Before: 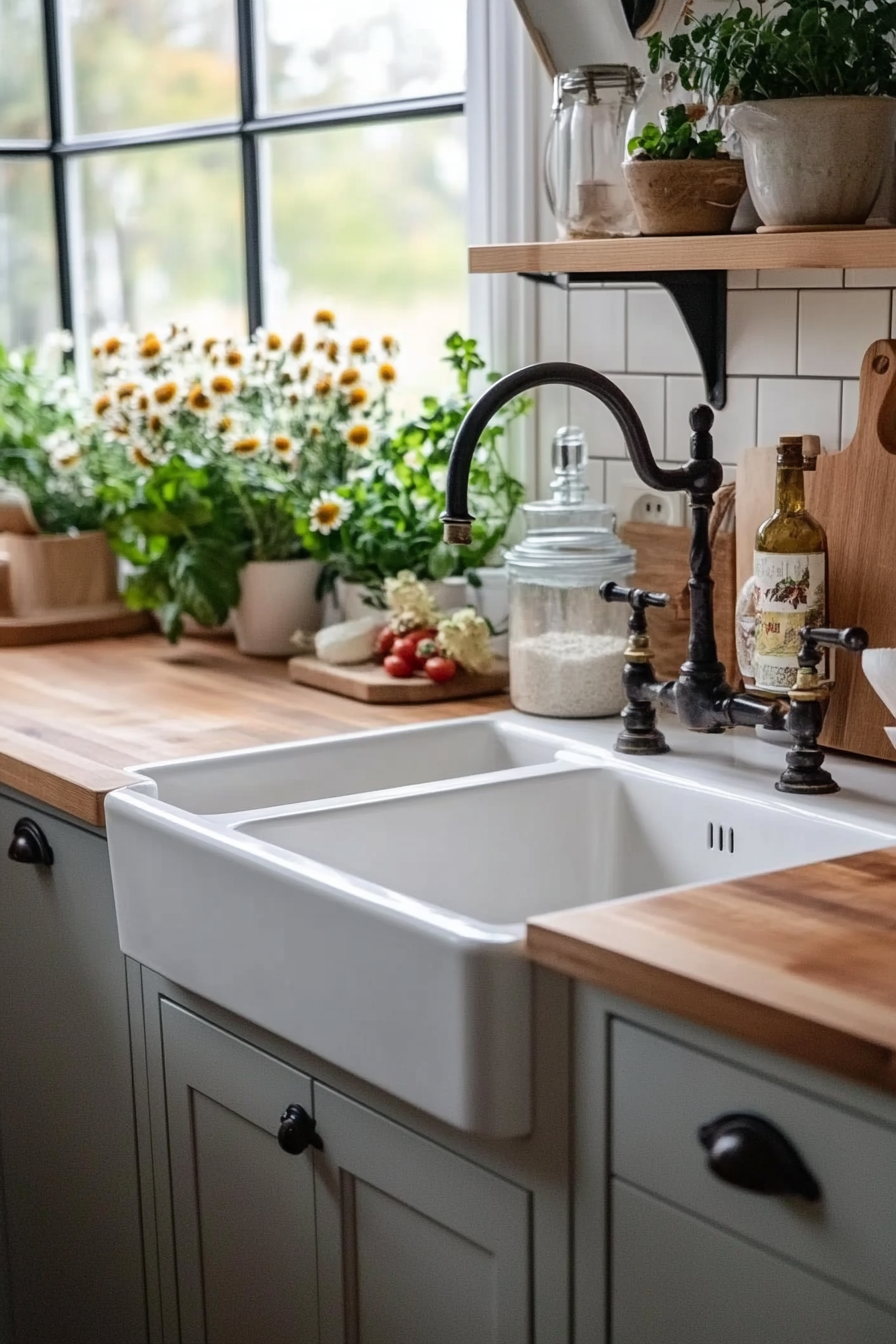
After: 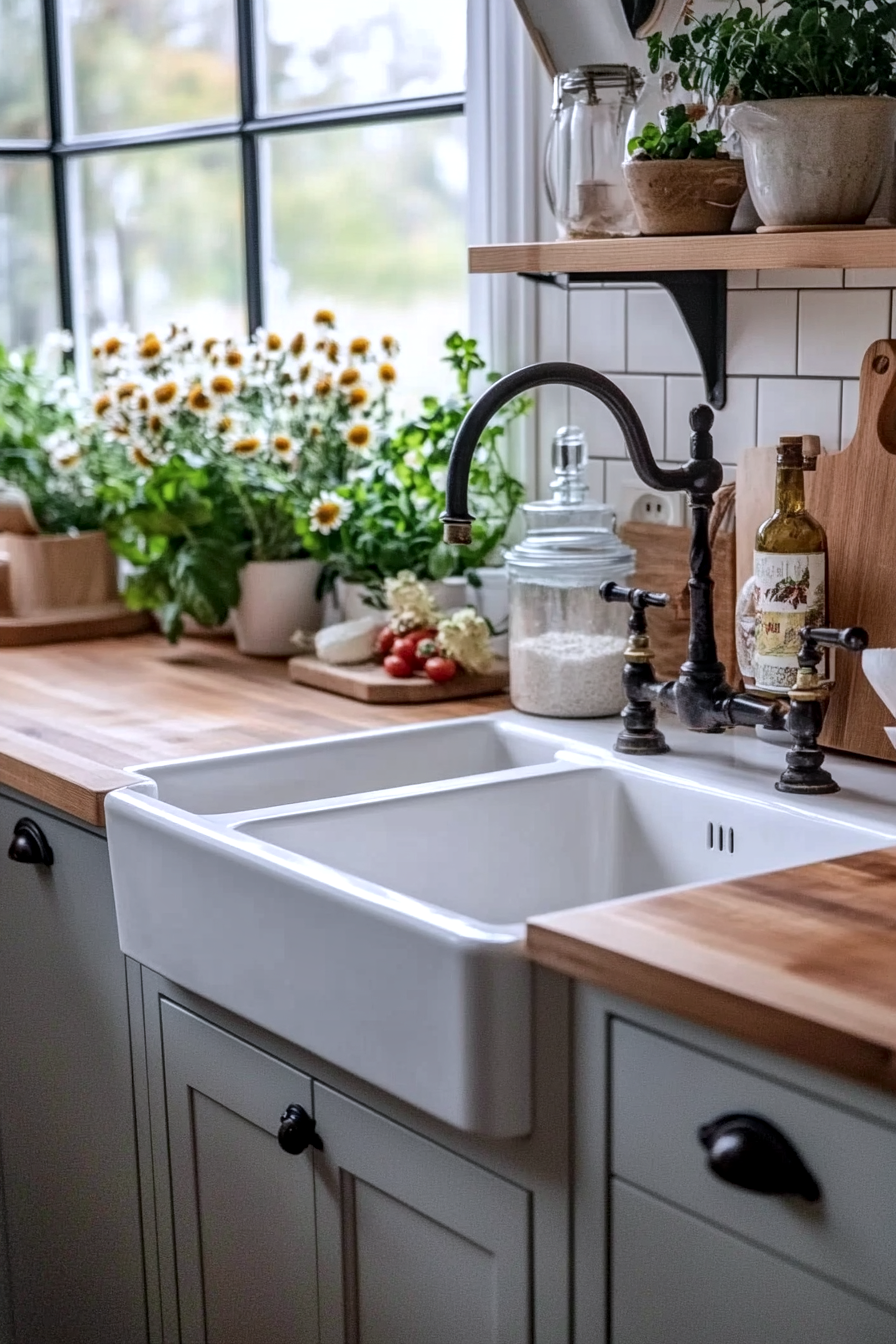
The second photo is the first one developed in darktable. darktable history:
local contrast: on, module defaults
color calibration: illuminant as shot in camera, x 0.358, y 0.373, temperature 4628.91 K
shadows and highlights: shadows 51.98, highlights -28.62, soften with gaussian
